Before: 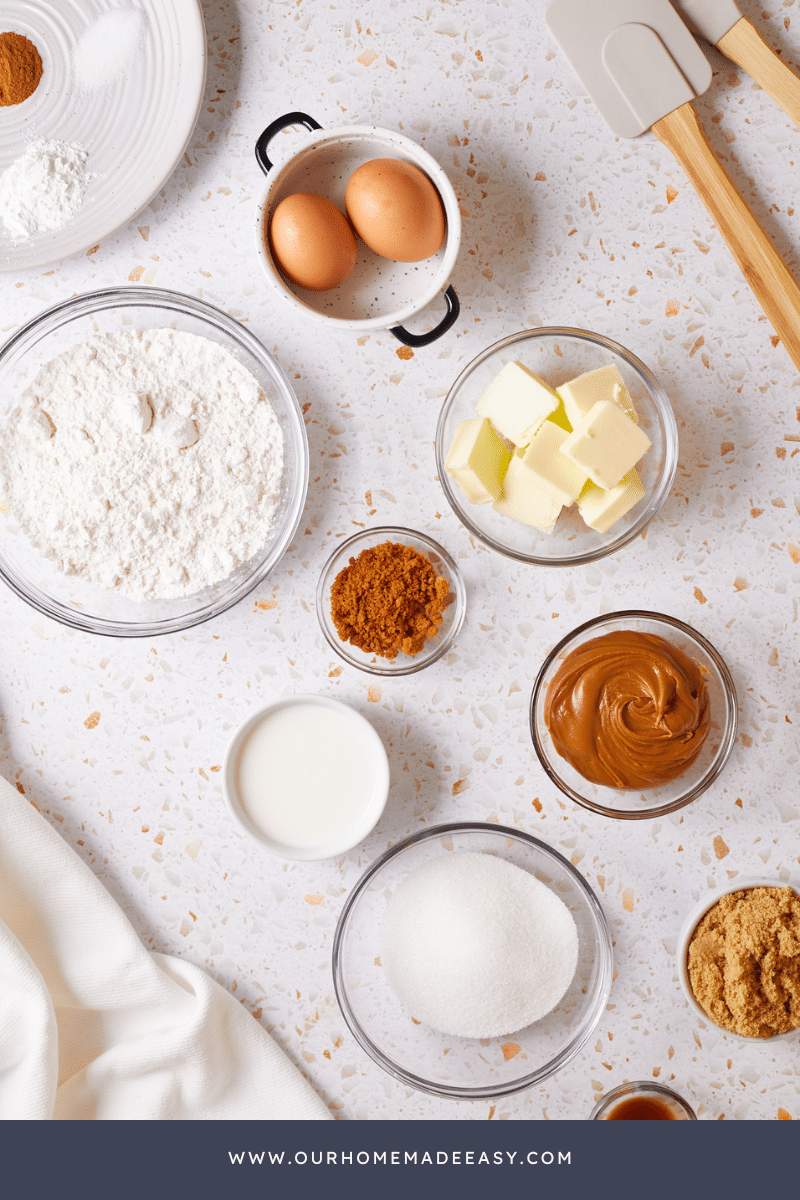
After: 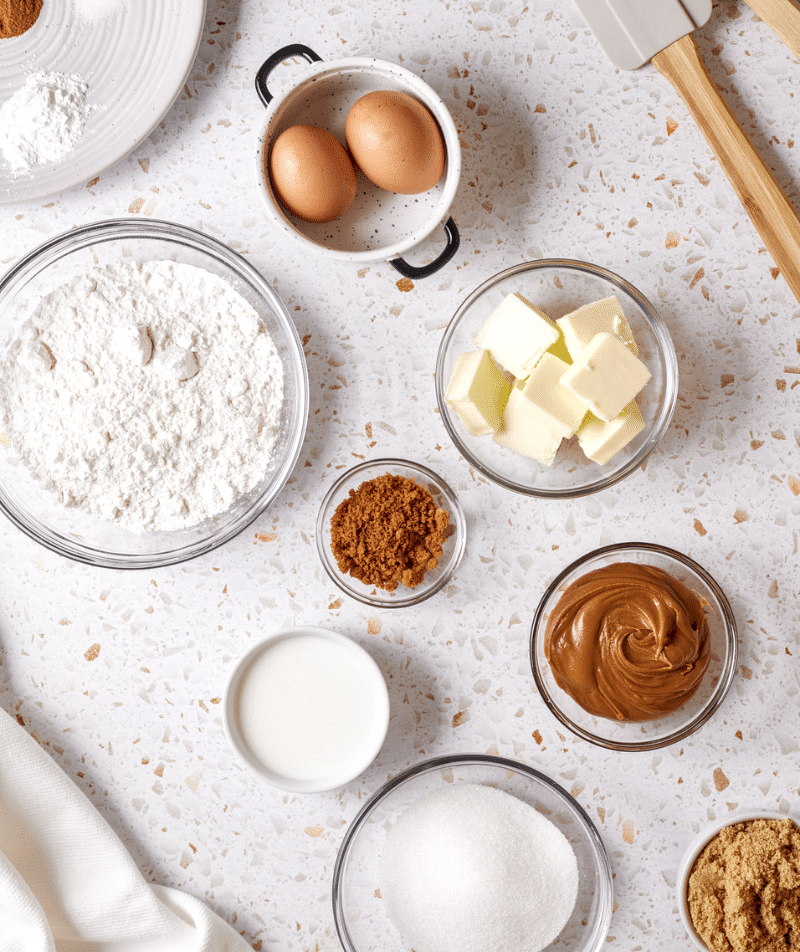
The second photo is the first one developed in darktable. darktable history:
crop and rotate: top 5.667%, bottom 14.937%
contrast brightness saturation: saturation -0.17
local contrast: highlights 61%, detail 143%, midtone range 0.428
tone equalizer: on, module defaults
